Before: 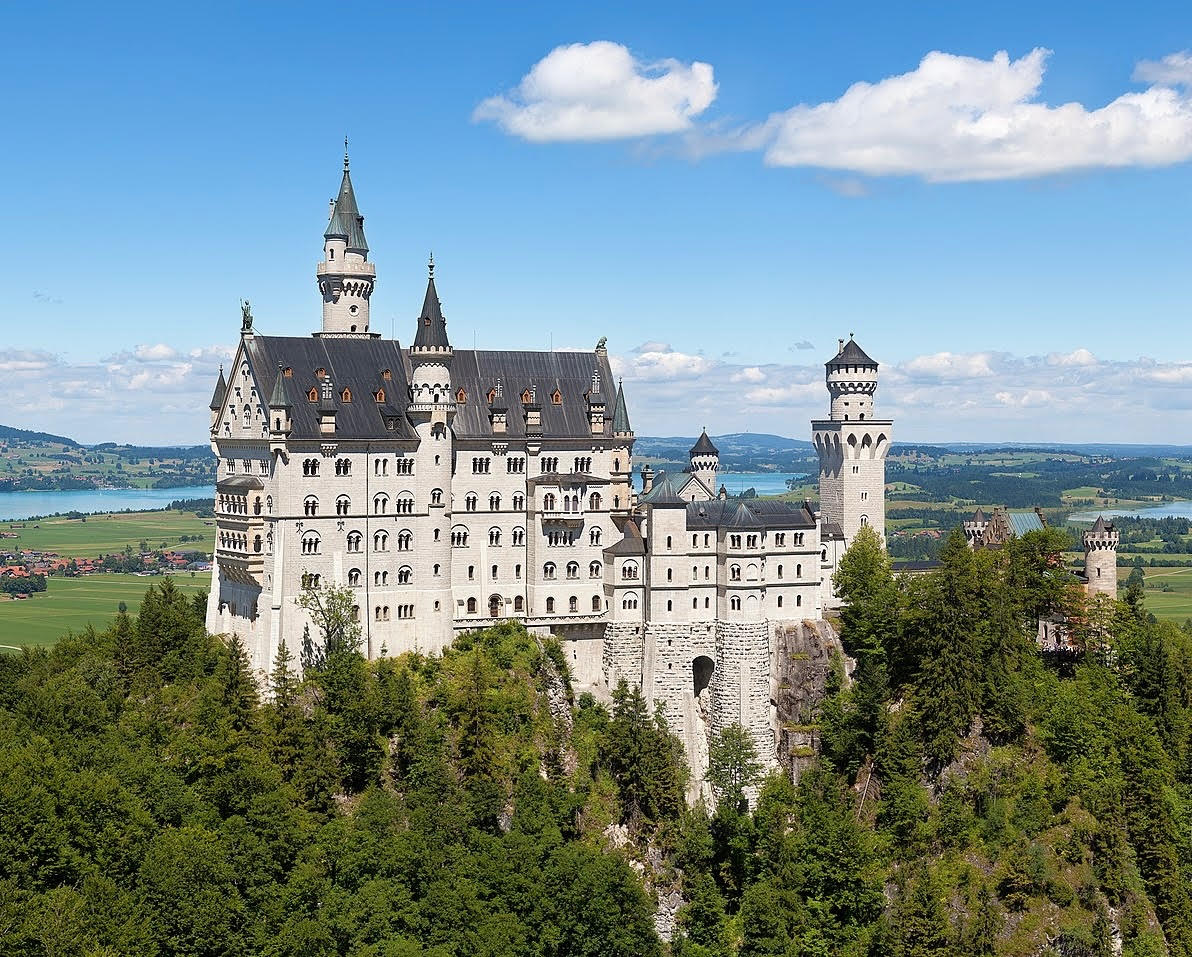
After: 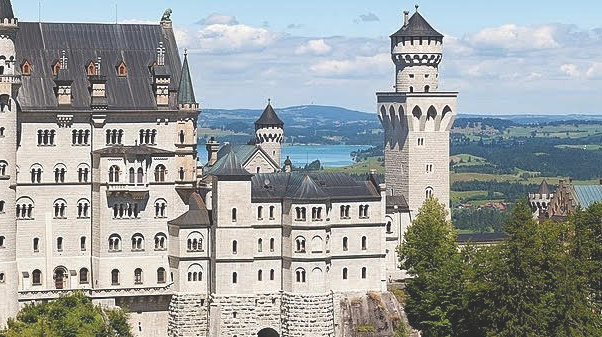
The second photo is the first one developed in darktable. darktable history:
crop: left 36.495%, top 34.31%, right 12.925%, bottom 30.409%
exposure: black level correction -0.022, exposure -0.038 EV, compensate highlight preservation false
